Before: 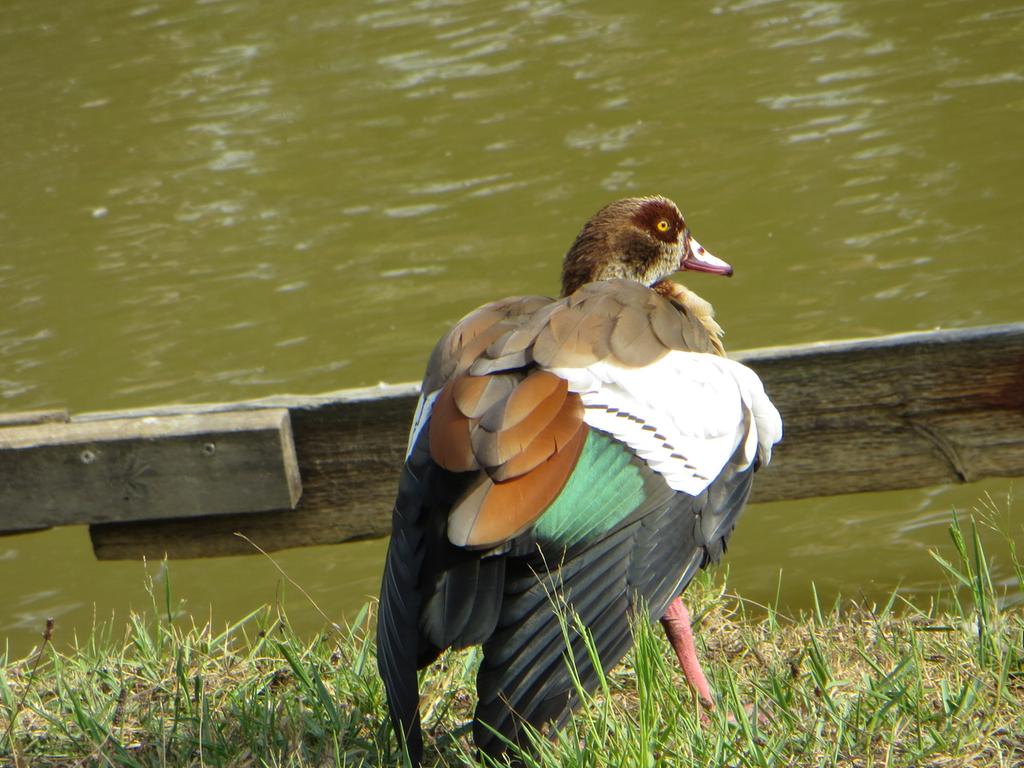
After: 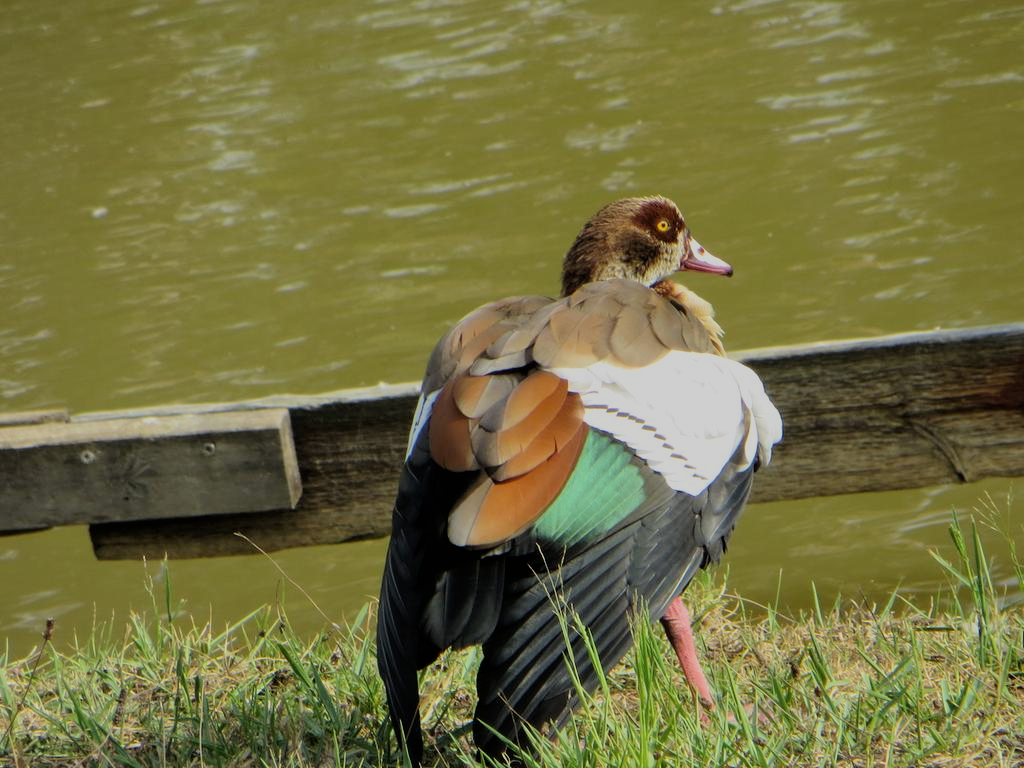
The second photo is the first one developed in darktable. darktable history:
filmic rgb: black relative exposure -7.09 EV, white relative exposure 5.34 EV, hardness 3.03, color science v6 (2022)
